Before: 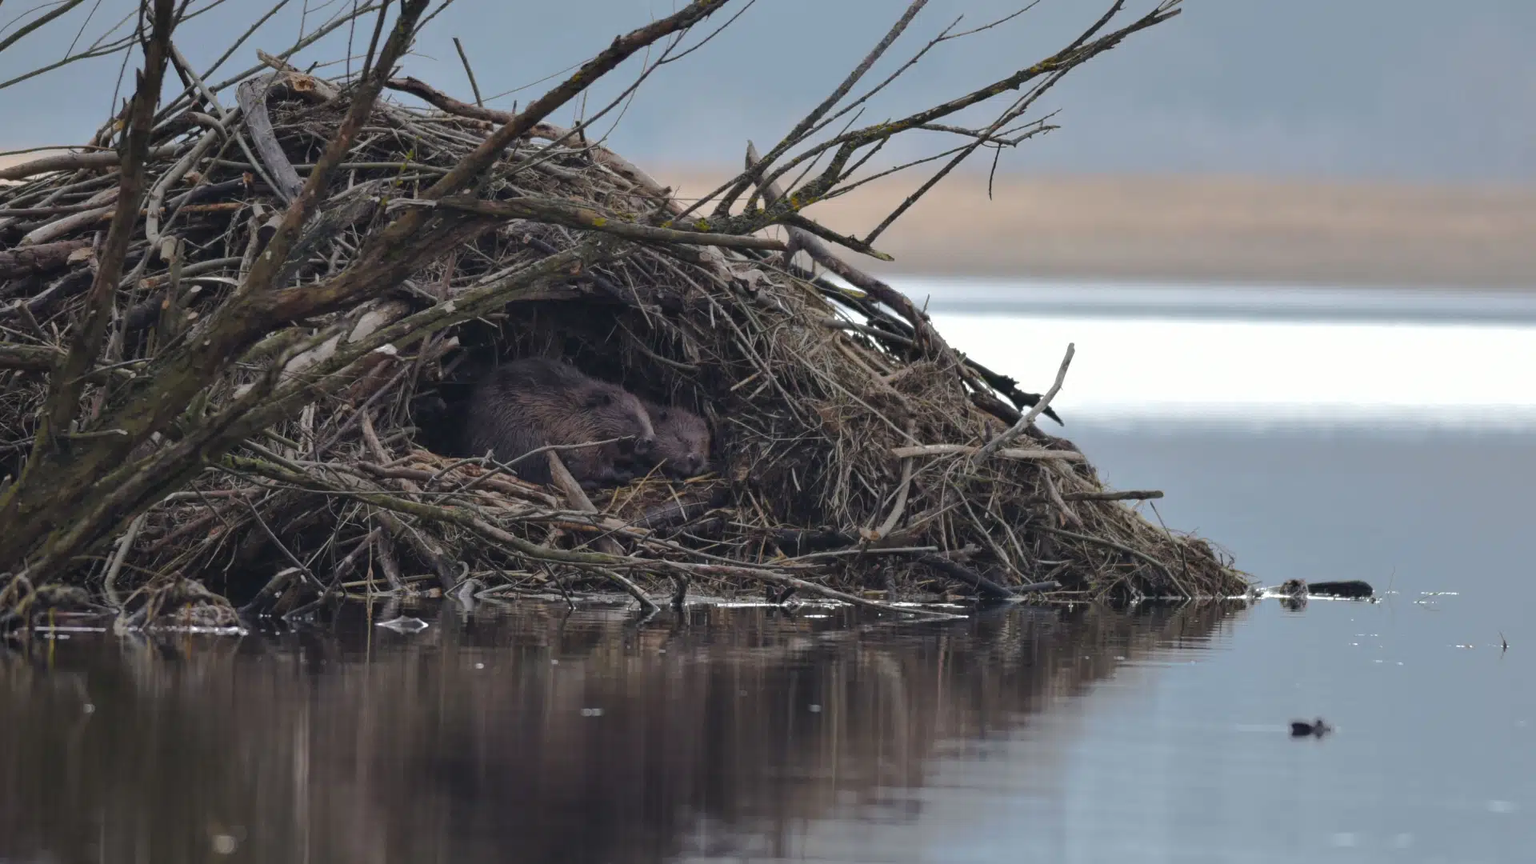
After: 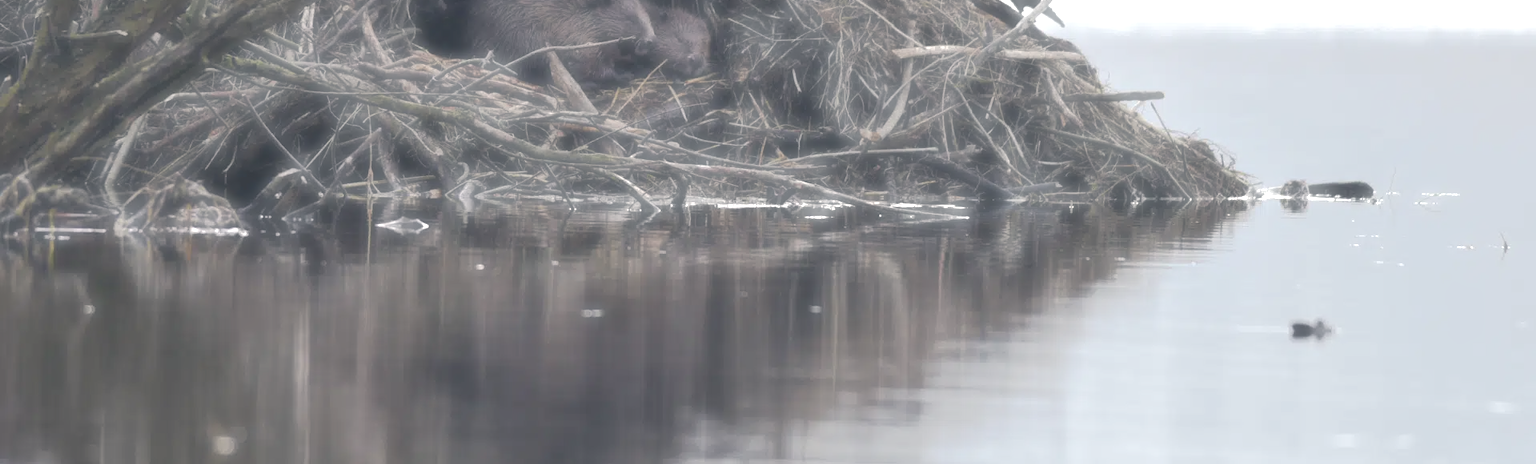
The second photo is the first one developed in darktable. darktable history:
crop and rotate: top 46.237%
exposure: black level correction 0, exposure 1.2 EV, compensate exposure bias true, compensate highlight preservation false
color correction: highlights a* 2.75, highlights b* 5, shadows a* -2.04, shadows b* -4.84, saturation 0.8
tone equalizer: -8 EV 0.25 EV, -7 EV 0.417 EV, -6 EV 0.417 EV, -5 EV 0.25 EV, -3 EV -0.25 EV, -2 EV -0.417 EV, -1 EV -0.417 EV, +0 EV -0.25 EV, edges refinement/feathering 500, mask exposure compensation -1.57 EV, preserve details guided filter
haze removal: strength -0.9, distance 0.225, compatibility mode true, adaptive false
